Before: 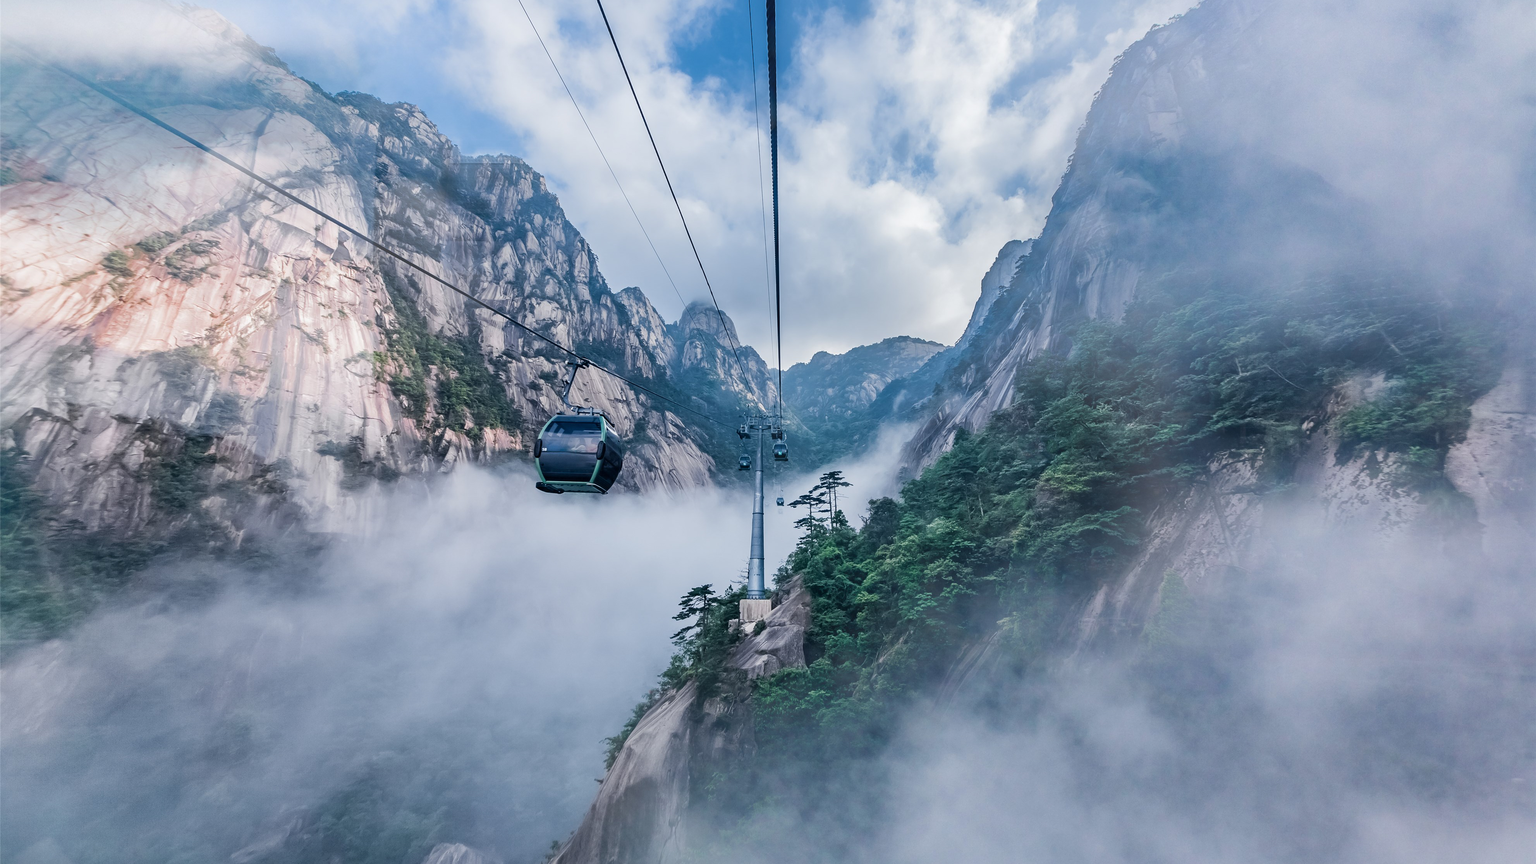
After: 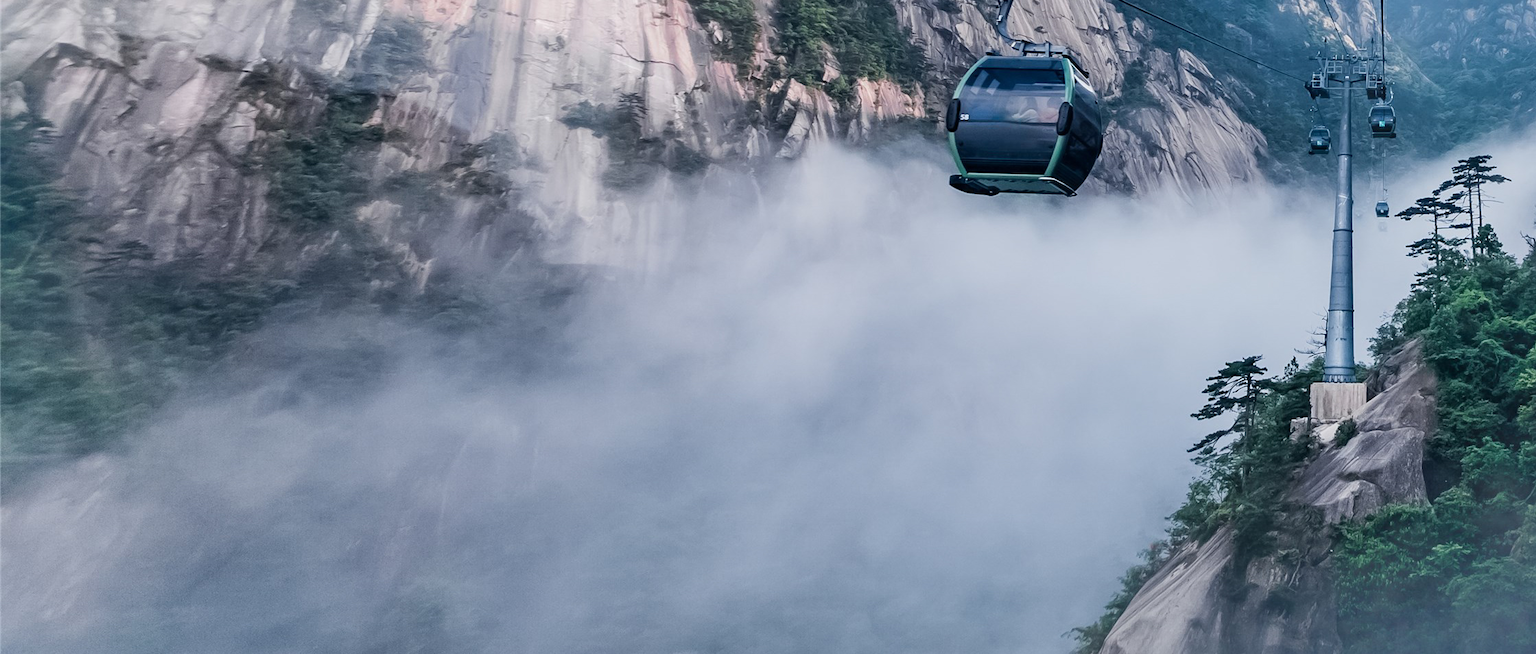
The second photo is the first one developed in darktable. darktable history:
crop: top 44.379%, right 43.529%, bottom 12.855%
